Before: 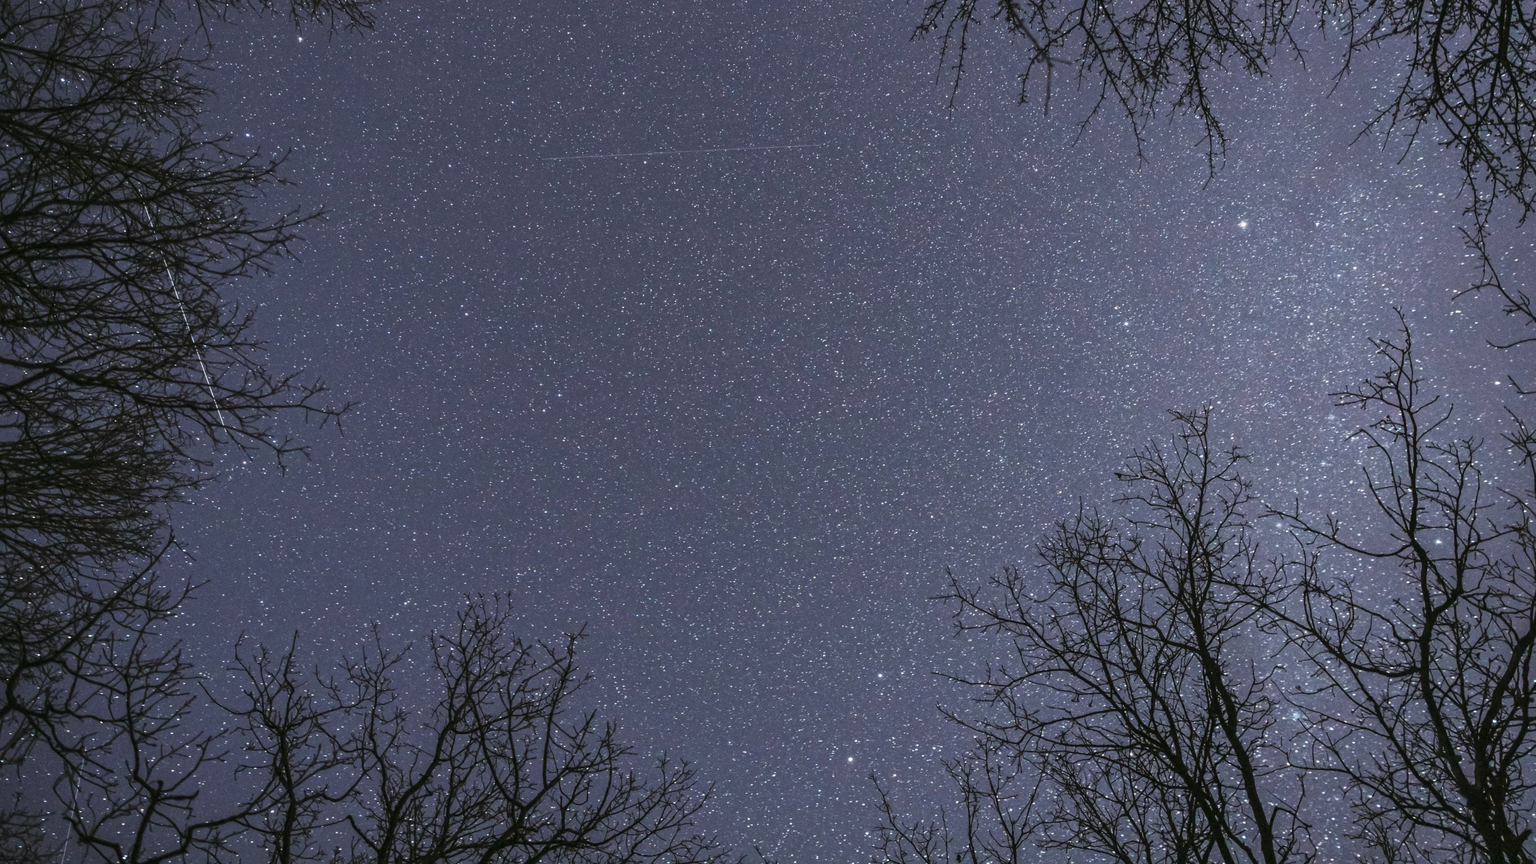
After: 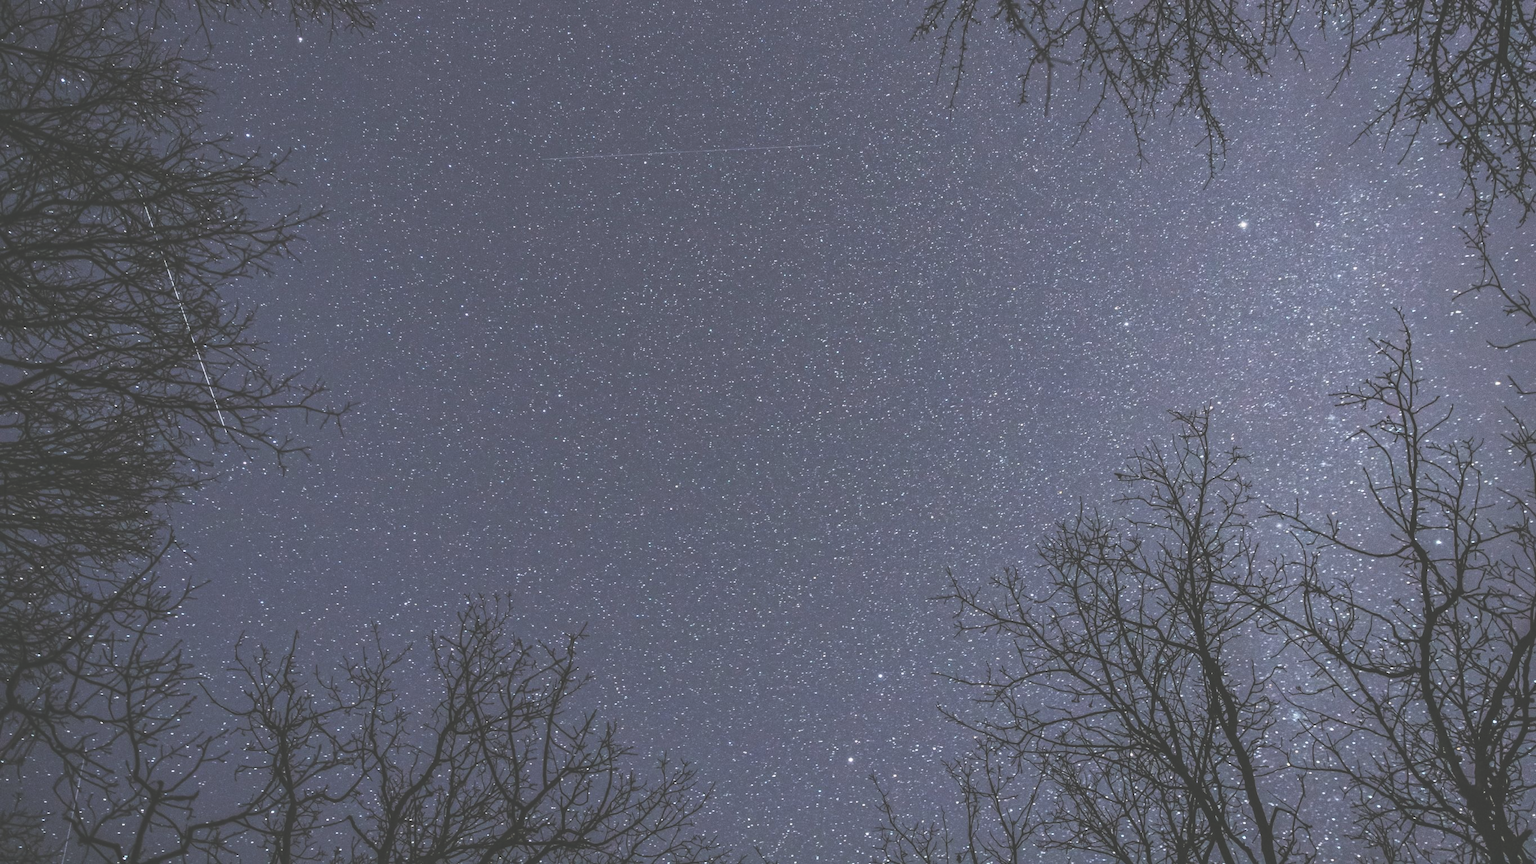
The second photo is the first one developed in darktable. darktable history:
exposure: black level correction -0.04, exposure 0.061 EV, compensate highlight preservation false
